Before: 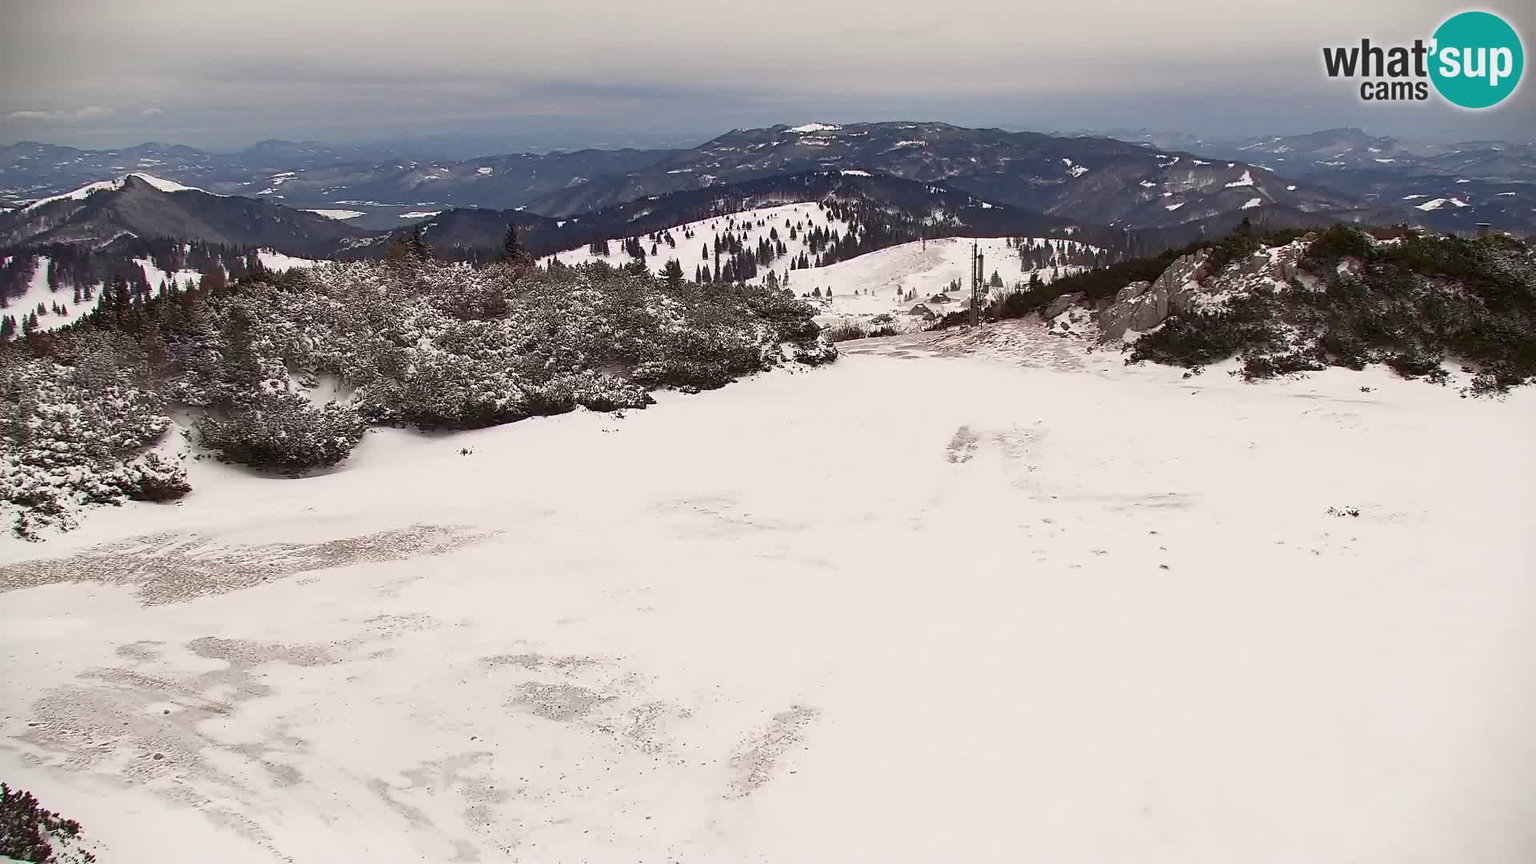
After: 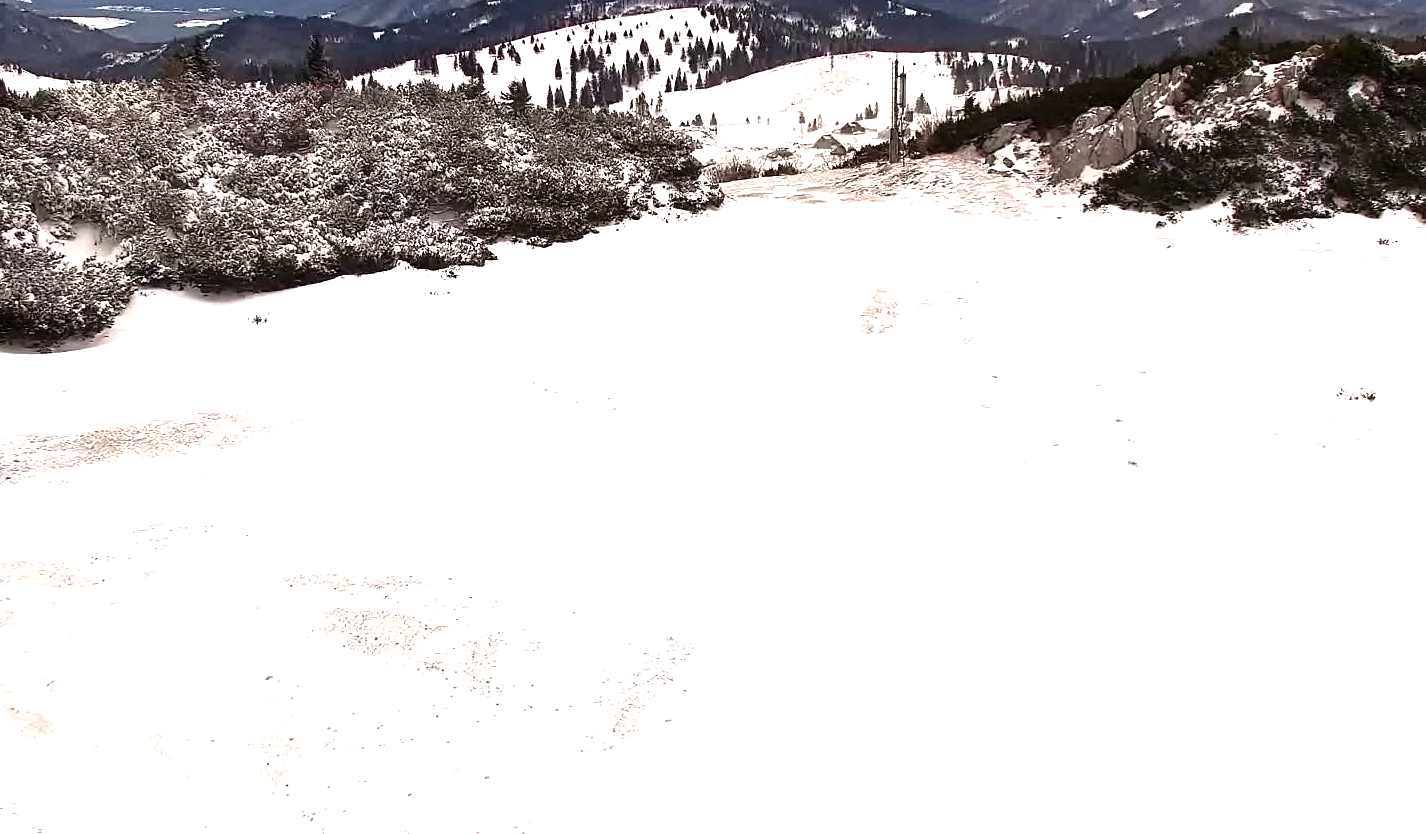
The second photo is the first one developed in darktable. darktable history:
tone equalizer: -8 EV -1.11 EV, -7 EV -1.05 EV, -6 EV -0.833 EV, -5 EV -0.591 EV, -3 EV 0.596 EV, -2 EV 0.851 EV, -1 EV 1.01 EV, +0 EV 1.07 EV, mask exposure compensation -0.508 EV
crop: left 16.832%, top 22.736%, right 8.882%
